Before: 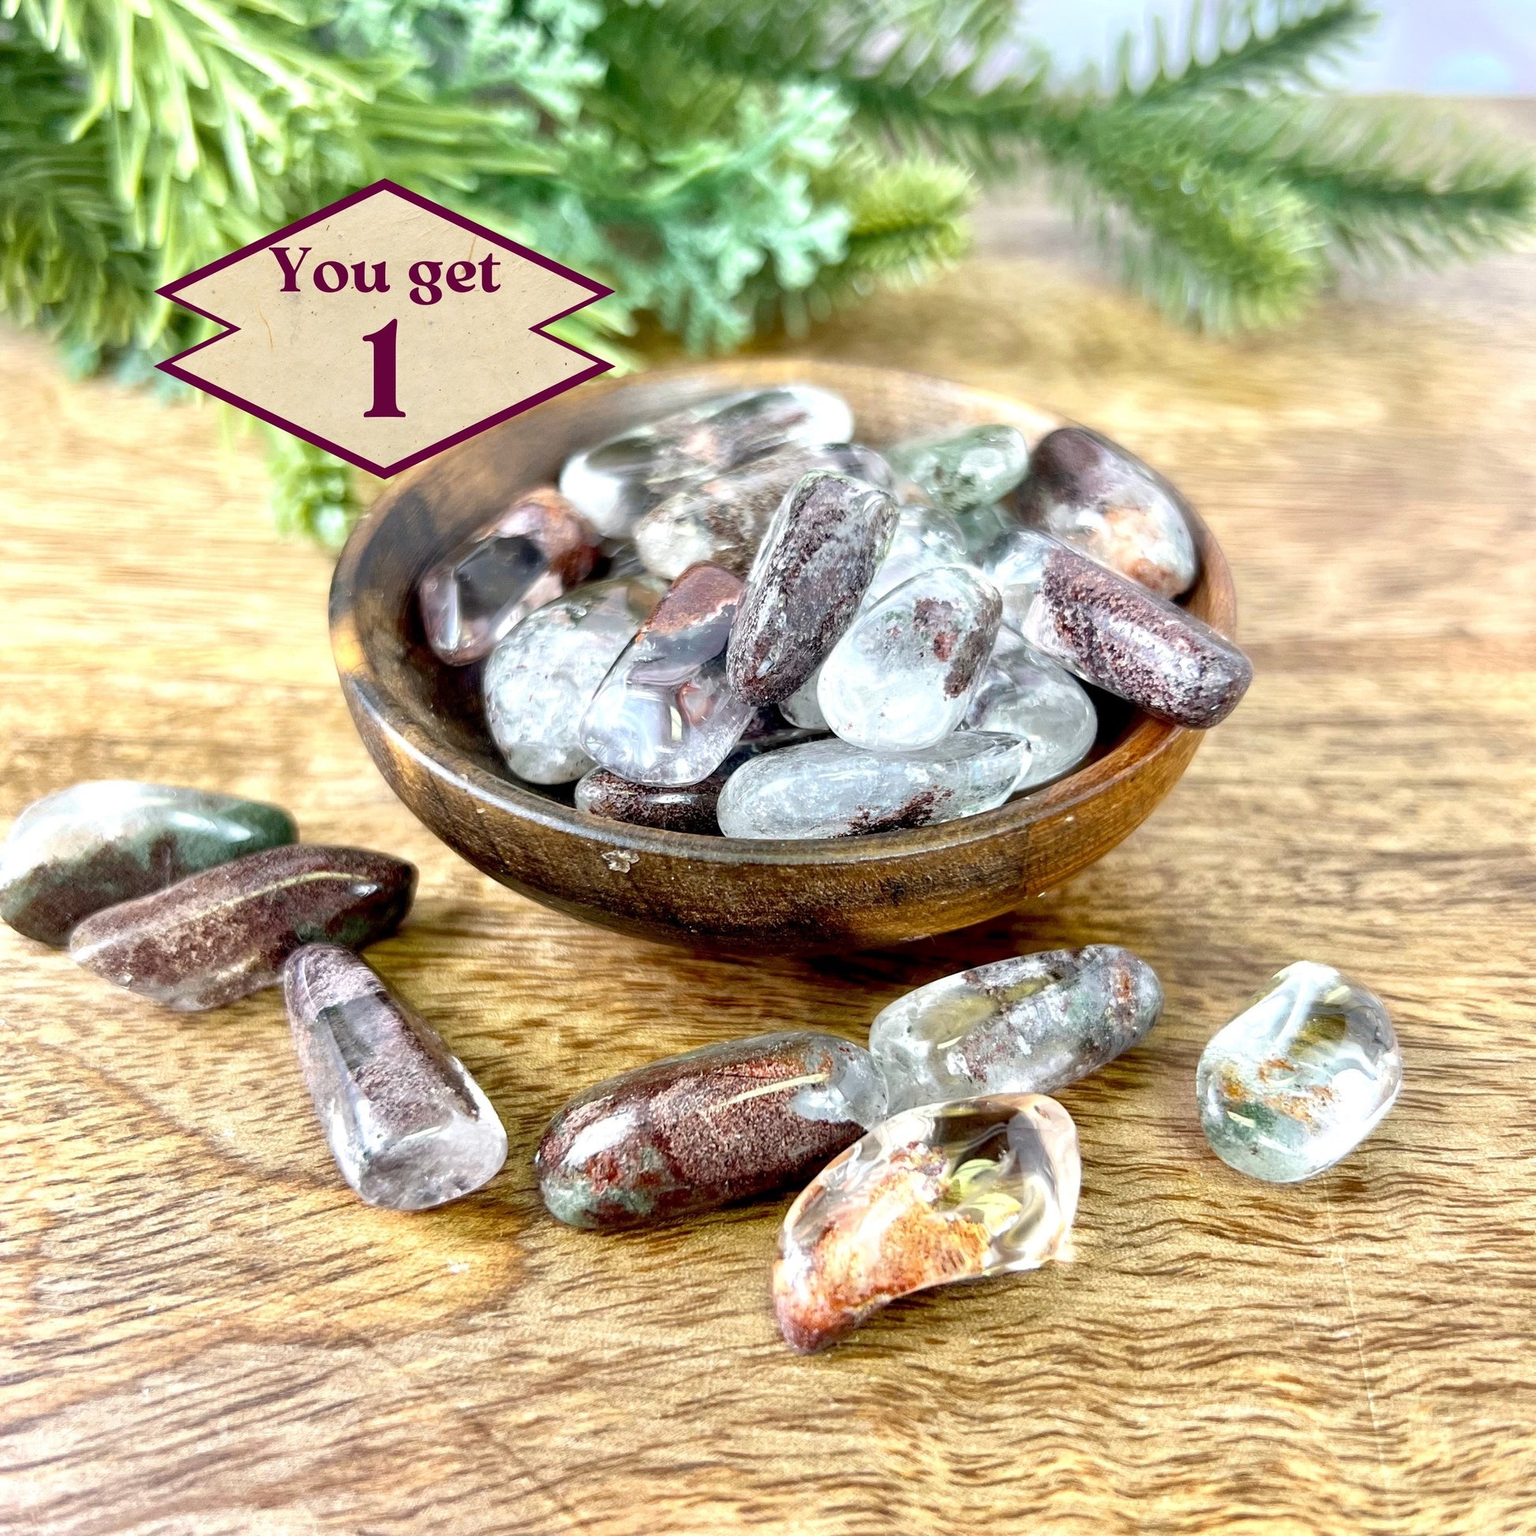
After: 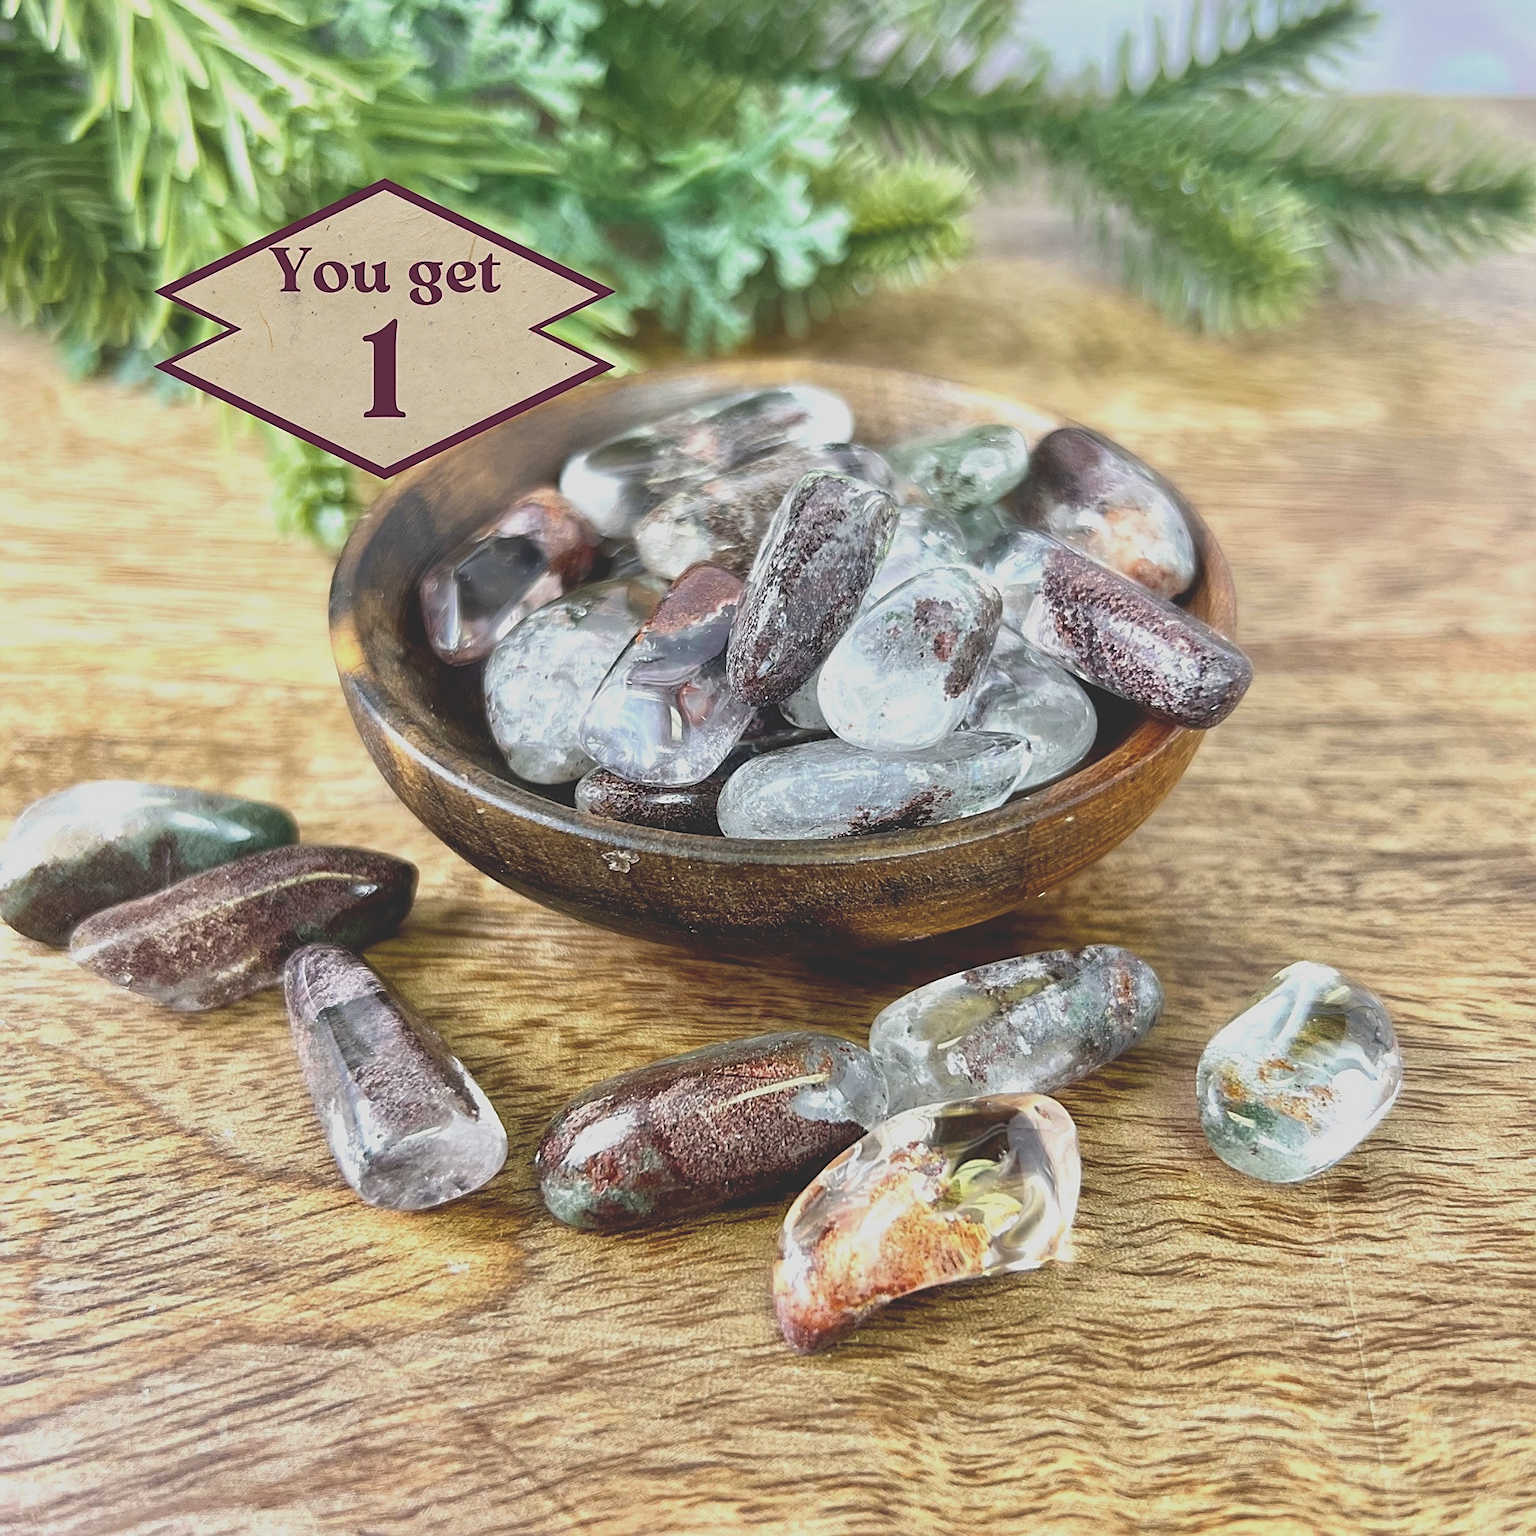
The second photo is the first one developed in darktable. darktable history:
exposure: black level correction -0.036, exposure -0.497 EV, compensate highlight preservation false
sharpen: on, module defaults
tone equalizer: on, module defaults
